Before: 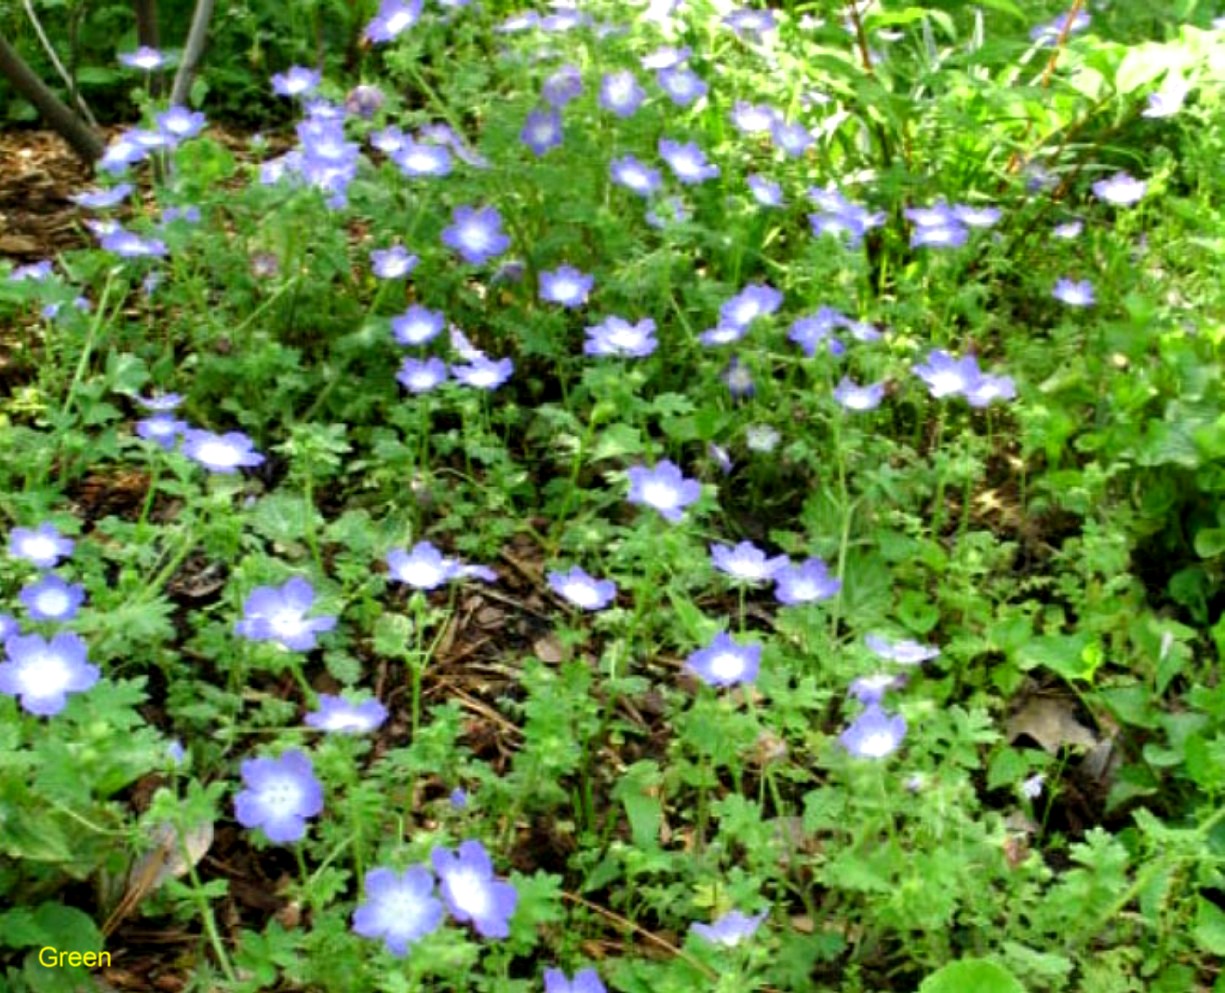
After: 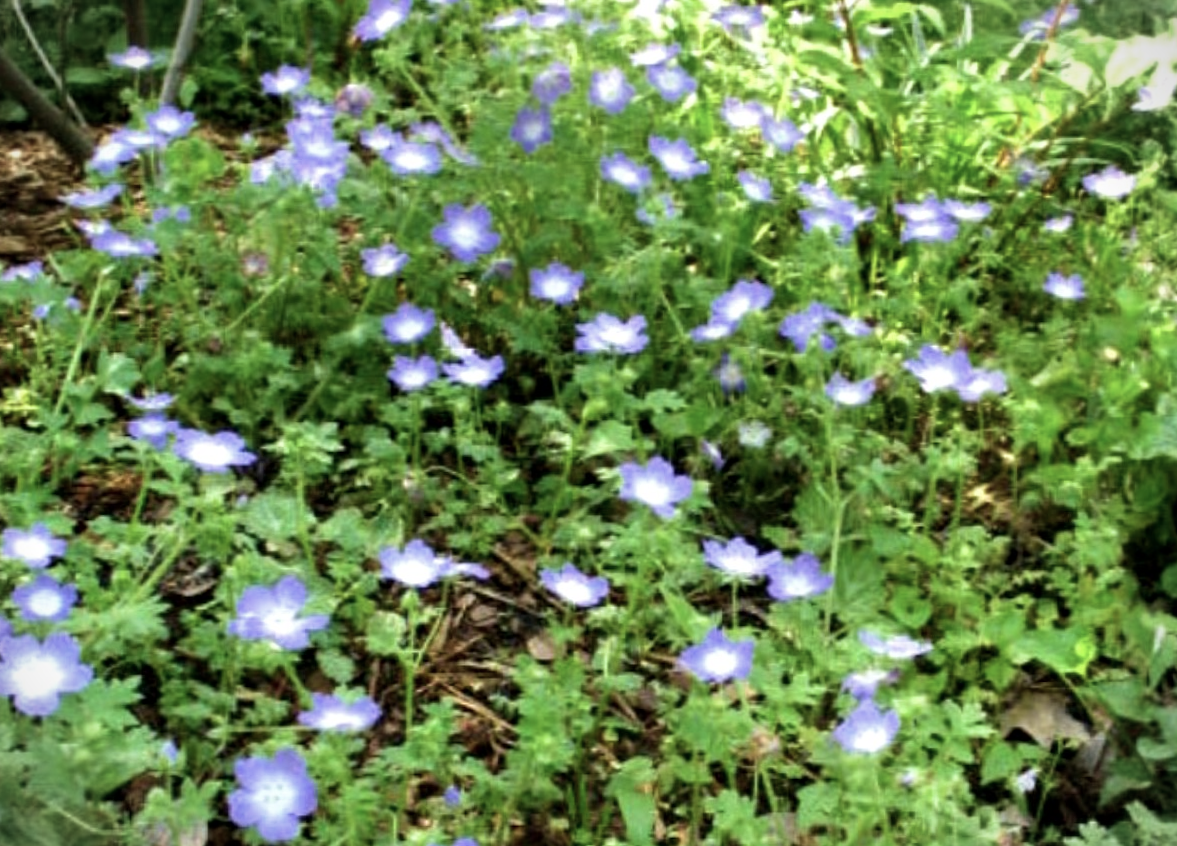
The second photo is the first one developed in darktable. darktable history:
vignetting: fall-off start 97.19%, width/height ratio 1.186, unbound false
crop and rotate: angle 0.365°, left 0.285%, right 2.85%, bottom 14.081%
velvia: on, module defaults
contrast brightness saturation: contrast 0.058, brightness -0.007, saturation -0.218
